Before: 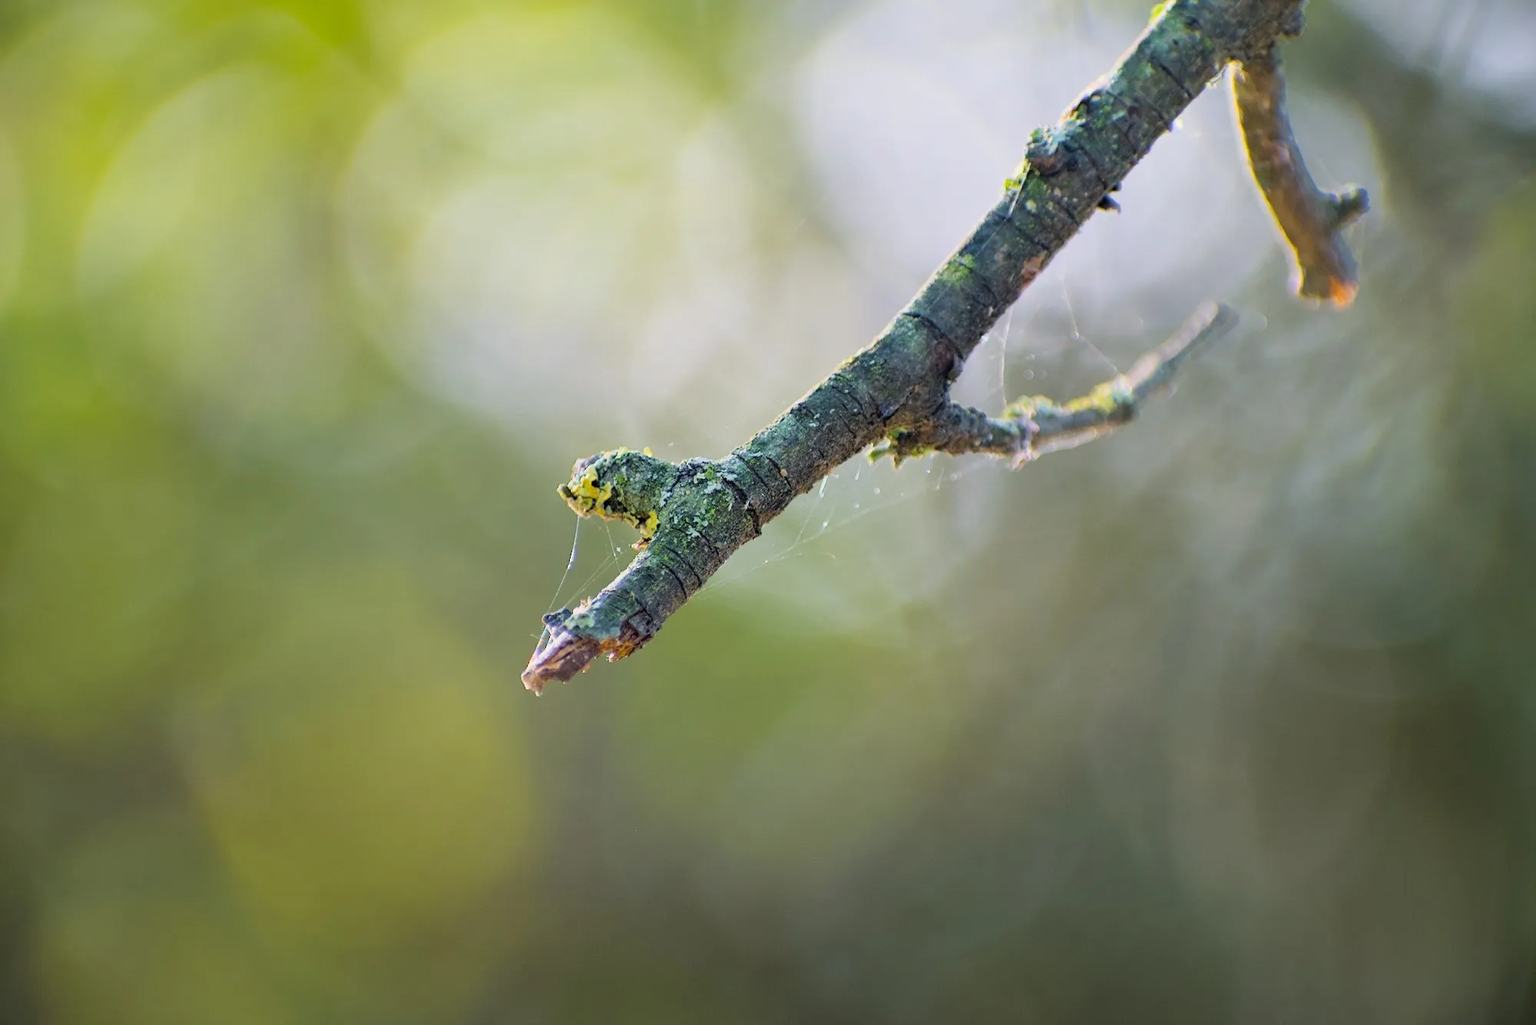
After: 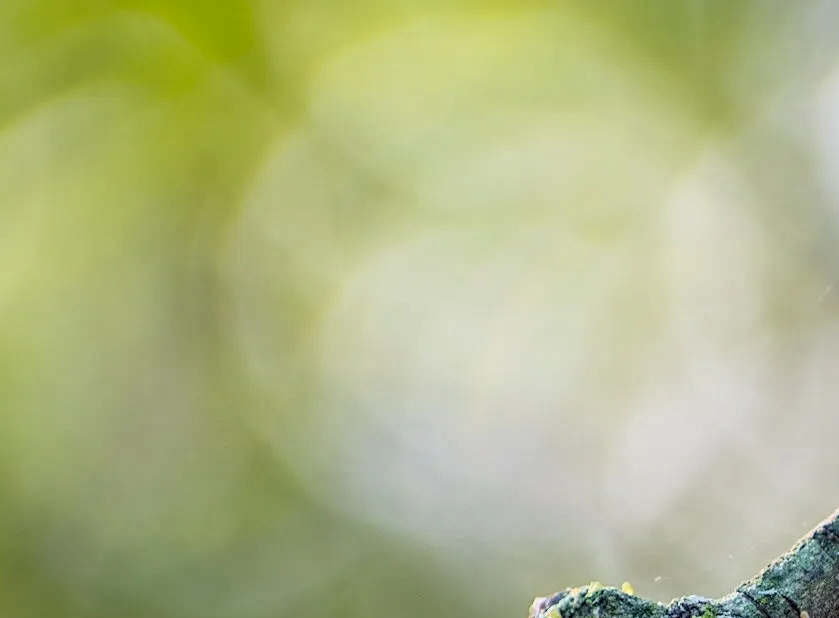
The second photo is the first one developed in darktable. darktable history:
crop and rotate: left 10.817%, top 0.062%, right 47.194%, bottom 53.626%
local contrast: highlights 61%, detail 143%, midtone range 0.428
